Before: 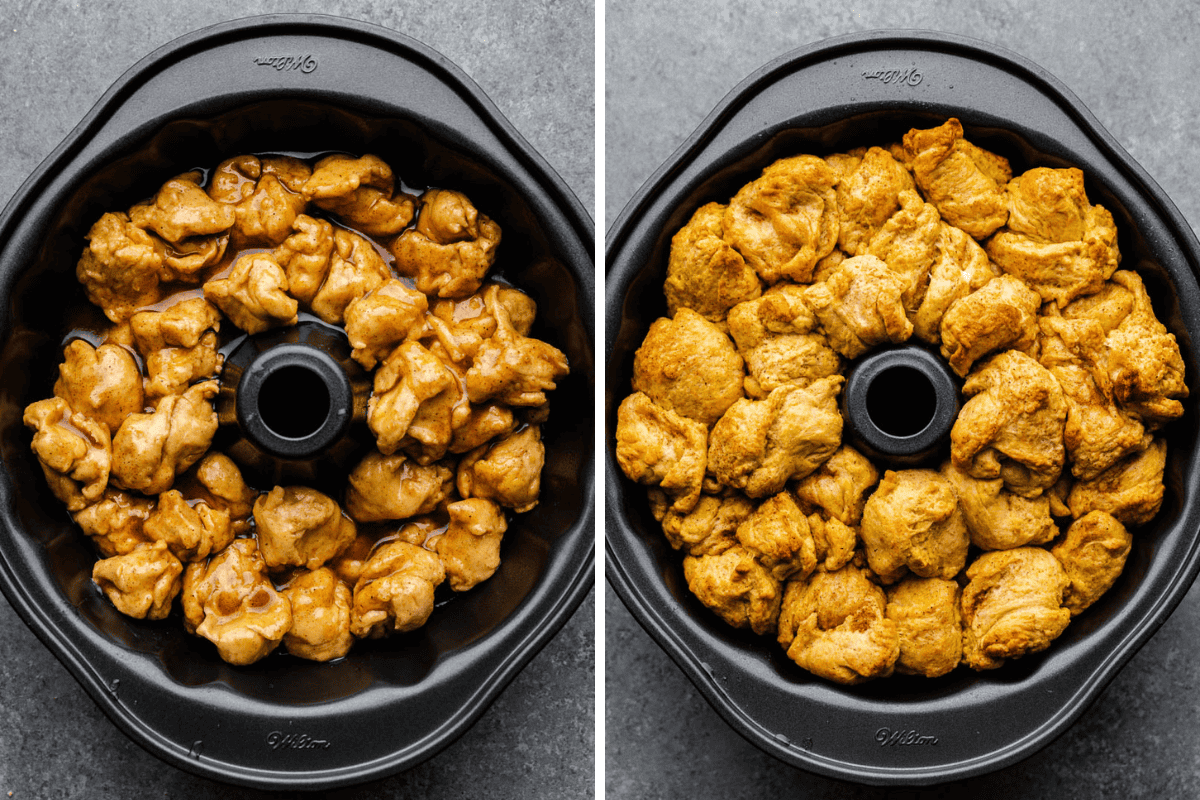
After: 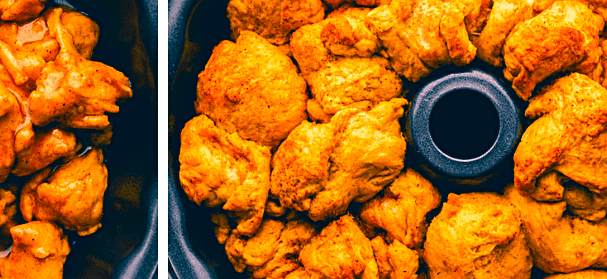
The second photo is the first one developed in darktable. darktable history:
exposure: black level correction 0, exposure 0.5 EV, compensate highlight preservation false
color correction: highlights a* 16.31, highlights b* 0.217, shadows a* -15.16, shadows b* -13.87, saturation 1.52
sharpen: on, module defaults
crop: left 36.434%, top 34.713%, right 12.907%, bottom 30.323%
color balance rgb: highlights gain › chroma 2.056%, highlights gain › hue 72.46°, linear chroma grading › shadows 31.568%, linear chroma grading › global chroma -2.153%, linear chroma grading › mid-tones 3.976%, perceptual saturation grading › global saturation 17.724%, global vibrance -16.609%, contrast -6.253%
base curve: curves: ch0 [(0, 0) (0.472, 0.455) (1, 1)], preserve colors none
